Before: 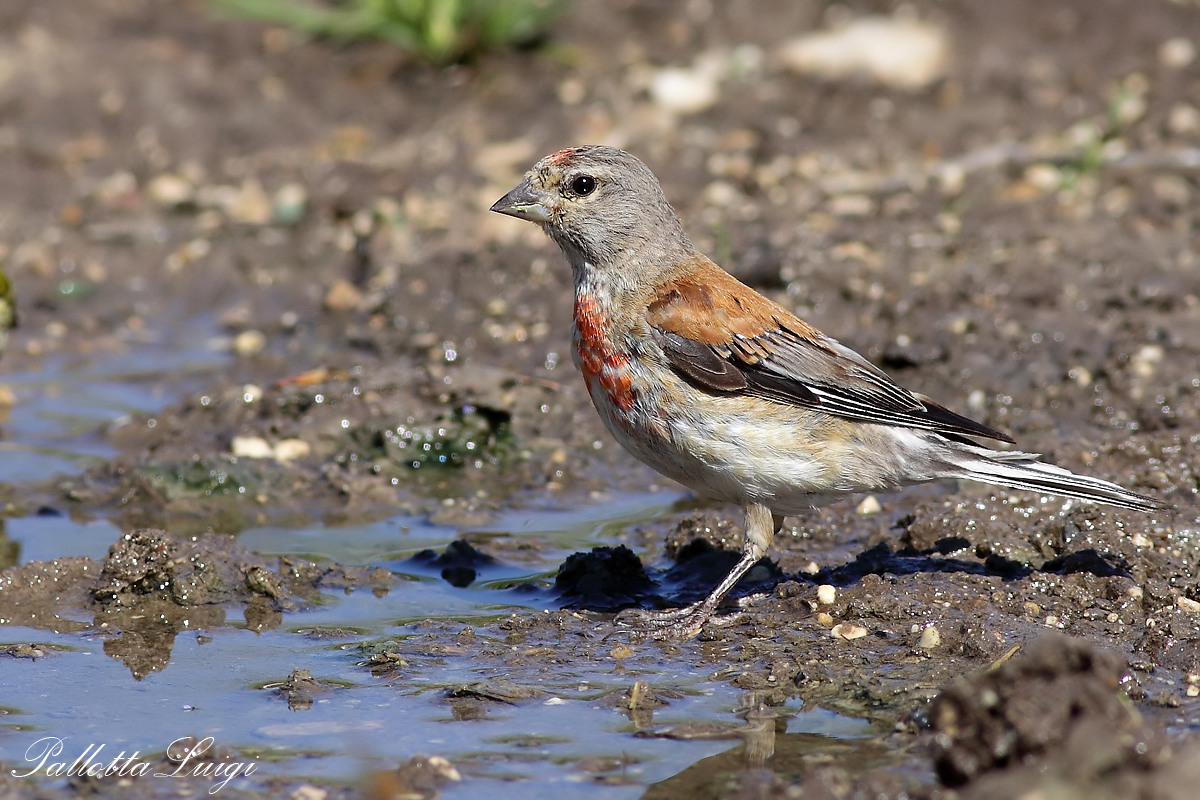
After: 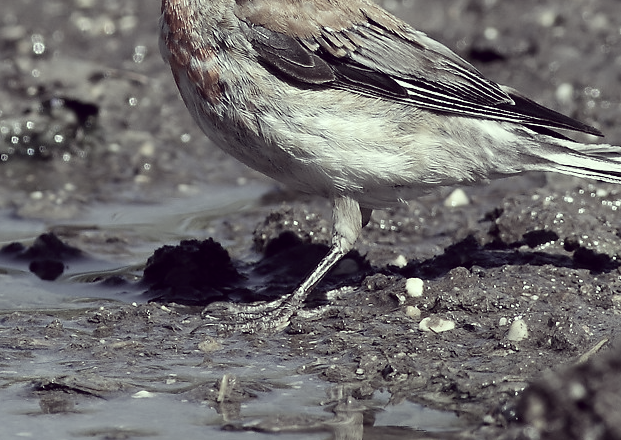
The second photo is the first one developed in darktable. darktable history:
crop: left 34.345%, top 38.484%, right 13.848%, bottom 5.366%
contrast brightness saturation: contrast 0.104, saturation -0.367
color correction: highlights a* -20.55, highlights b* 20.38, shadows a* 19.55, shadows b* -20.27, saturation 0.378
